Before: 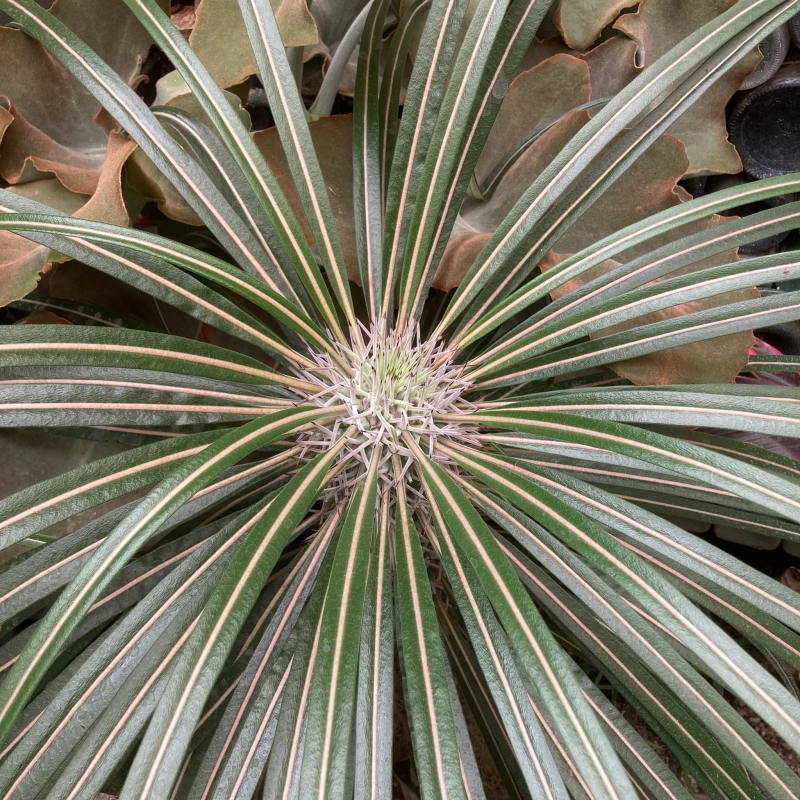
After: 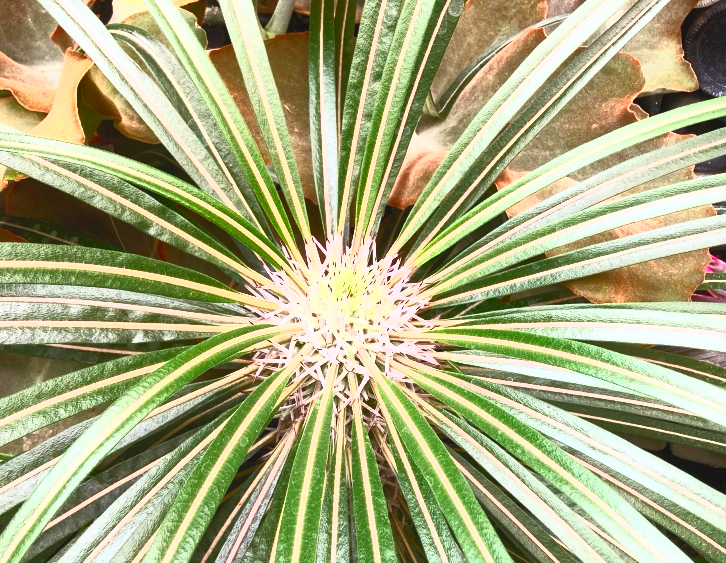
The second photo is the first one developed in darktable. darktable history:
crop: left 5.554%, top 10.343%, right 3.681%, bottom 19.179%
contrast brightness saturation: contrast 0.993, brightness 0.981, saturation 0.989
